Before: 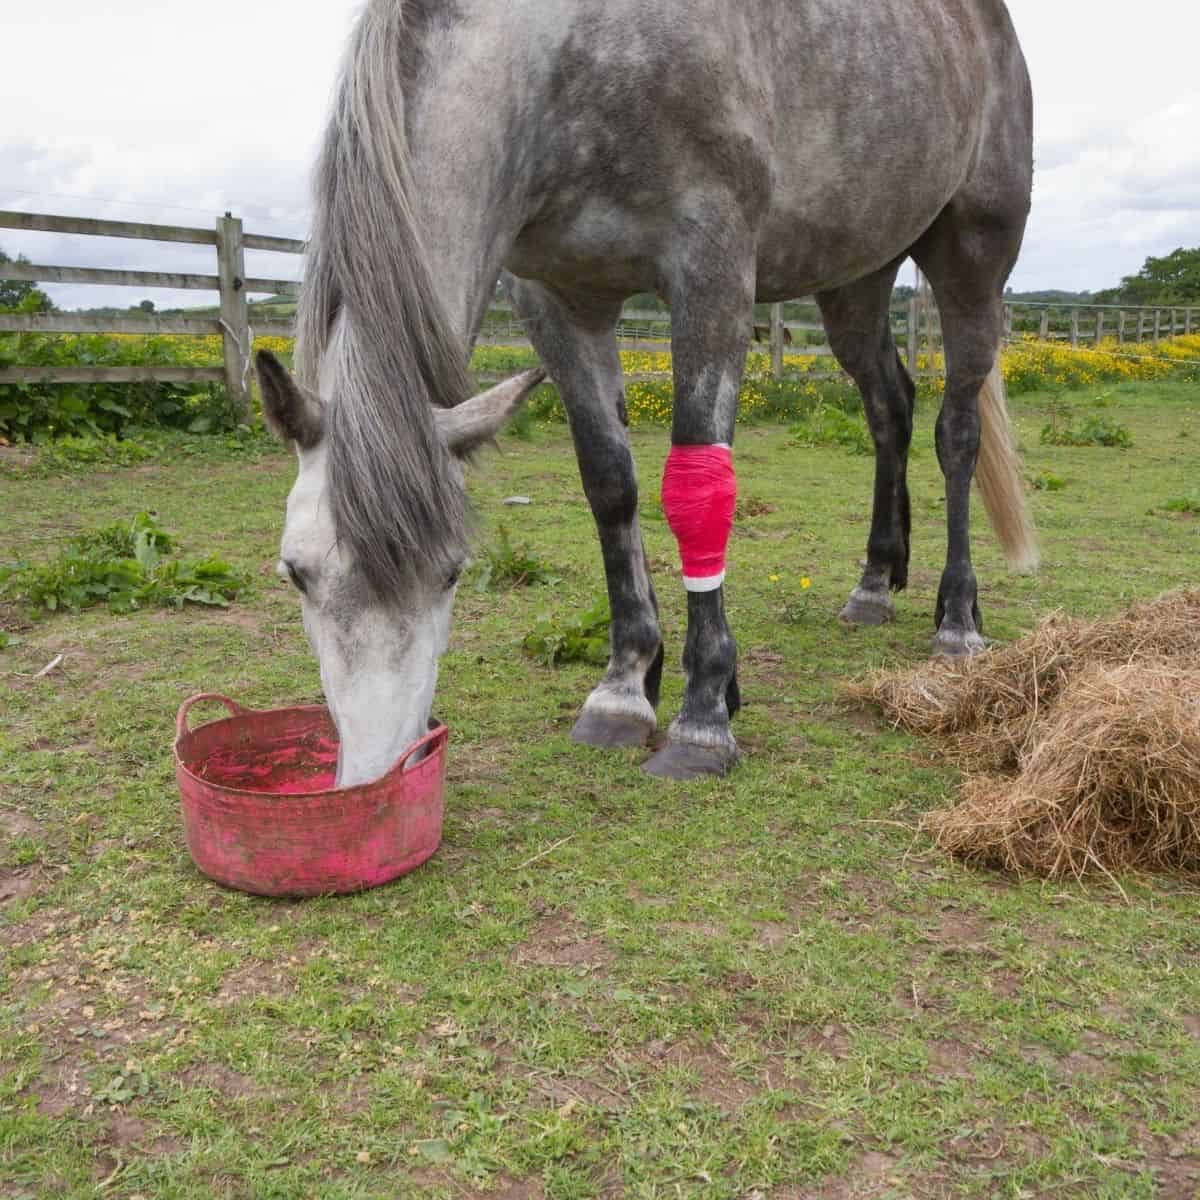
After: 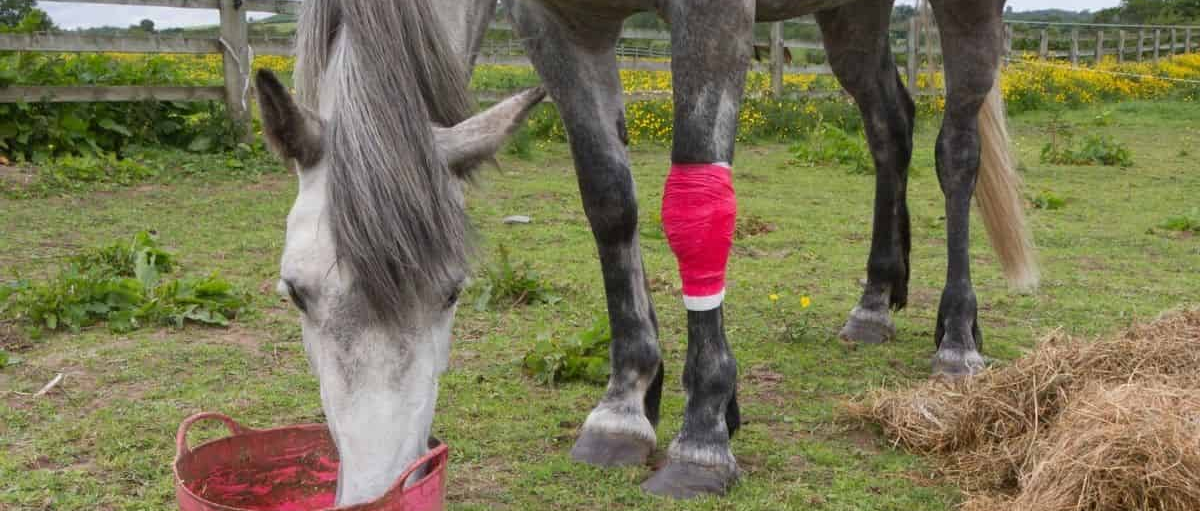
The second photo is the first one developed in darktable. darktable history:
crop and rotate: top 23.493%, bottom 33.913%
